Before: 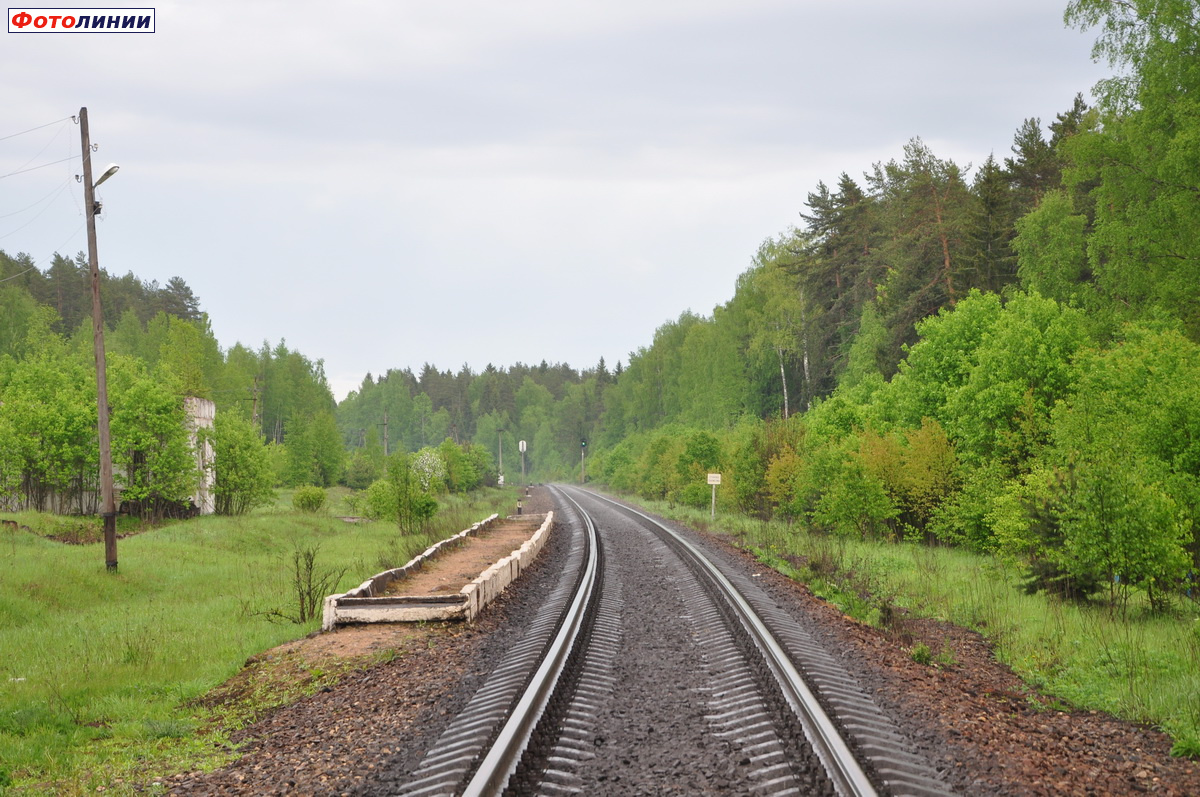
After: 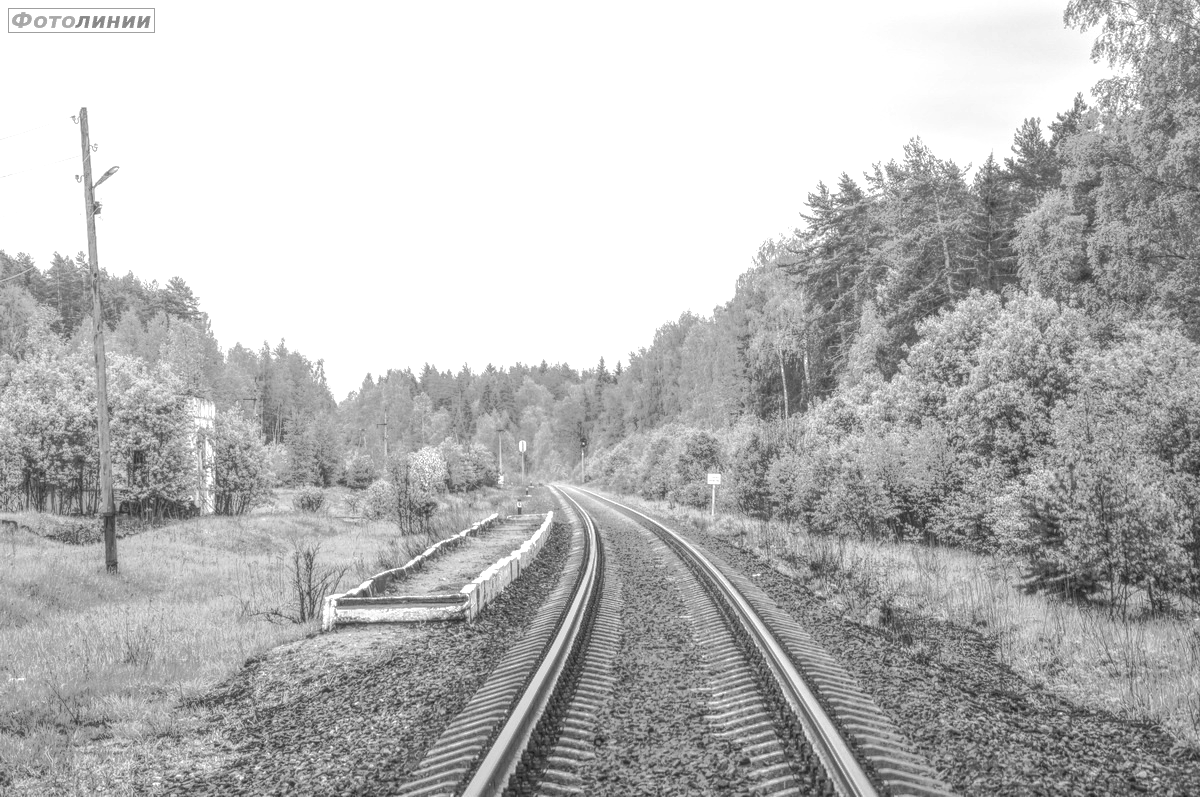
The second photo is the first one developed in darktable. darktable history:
local contrast: highlights 20%, shadows 23%, detail 201%, midtone range 0.2
exposure: exposure 0.6 EV, compensate exposure bias true, compensate highlight preservation false
tone curve: curves: ch0 [(0, 0) (0.003, 0.003) (0.011, 0.011) (0.025, 0.024) (0.044, 0.043) (0.069, 0.068) (0.1, 0.097) (0.136, 0.133) (0.177, 0.173) (0.224, 0.219) (0.277, 0.271) (0.335, 0.327) (0.399, 0.39) (0.468, 0.457) (0.543, 0.582) (0.623, 0.655) (0.709, 0.734) (0.801, 0.817) (0.898, 0.906) (1, 1)], color space Lab, independent channels, preserve colors none
color zones: curves: ch1 [(0, -0.014) (0.143, -0.013) (0.286, -0.013) (0.429, -0.016) (0.571, -0.019) (0.714, -0.015) (0.857, 0.002) (1, -0.014)]
